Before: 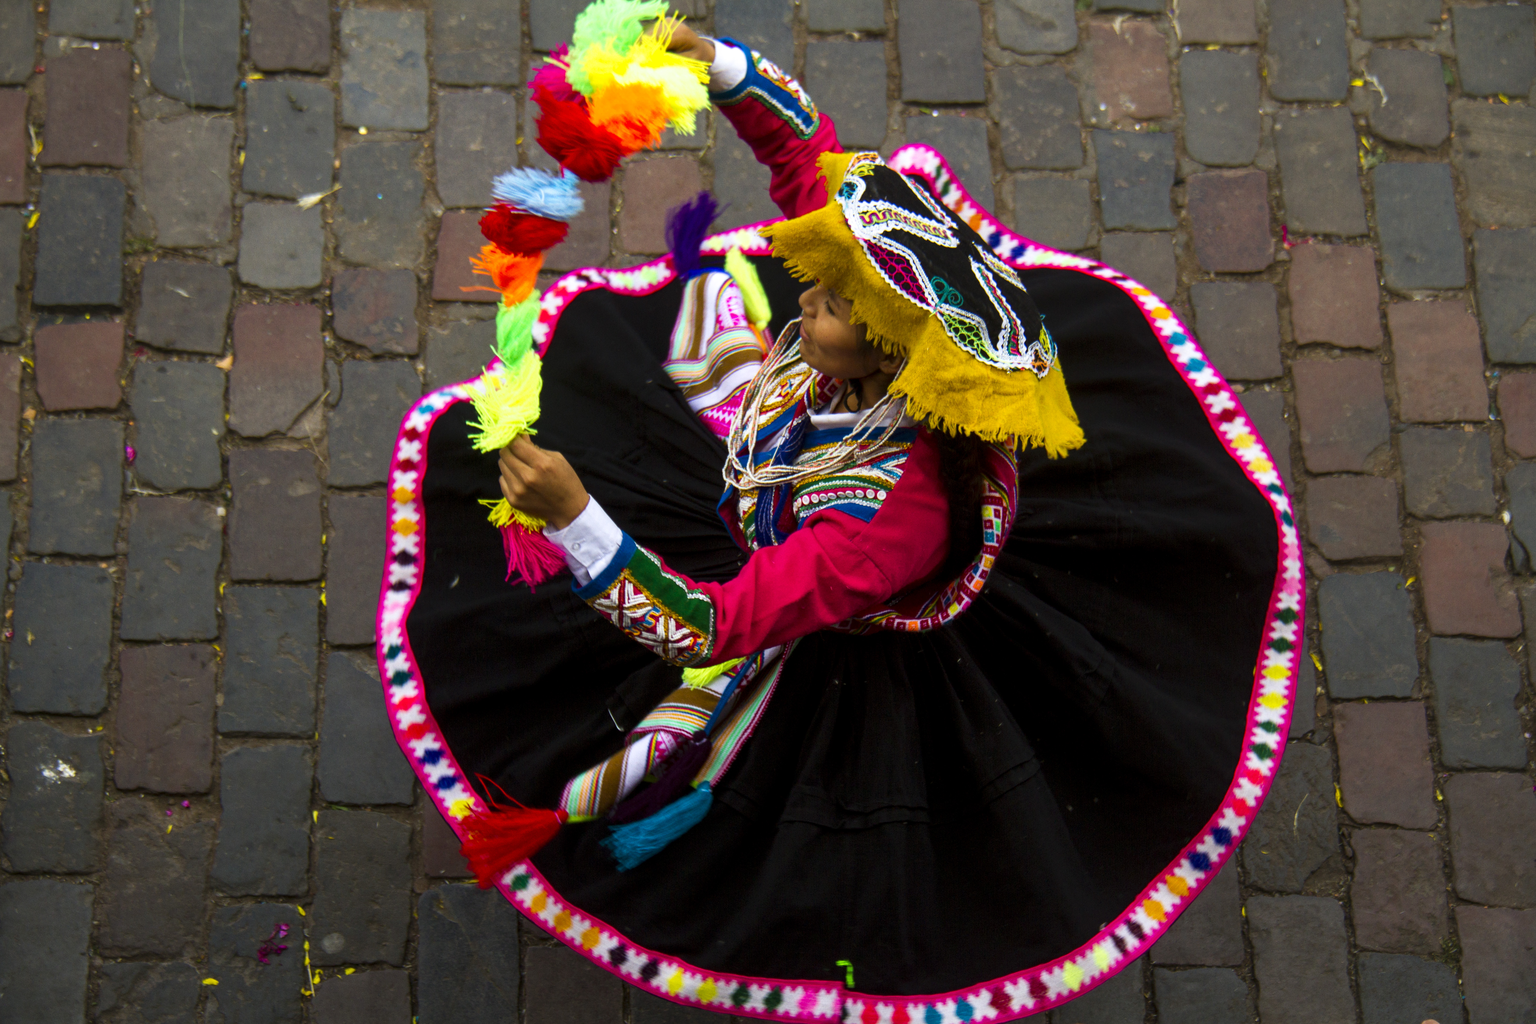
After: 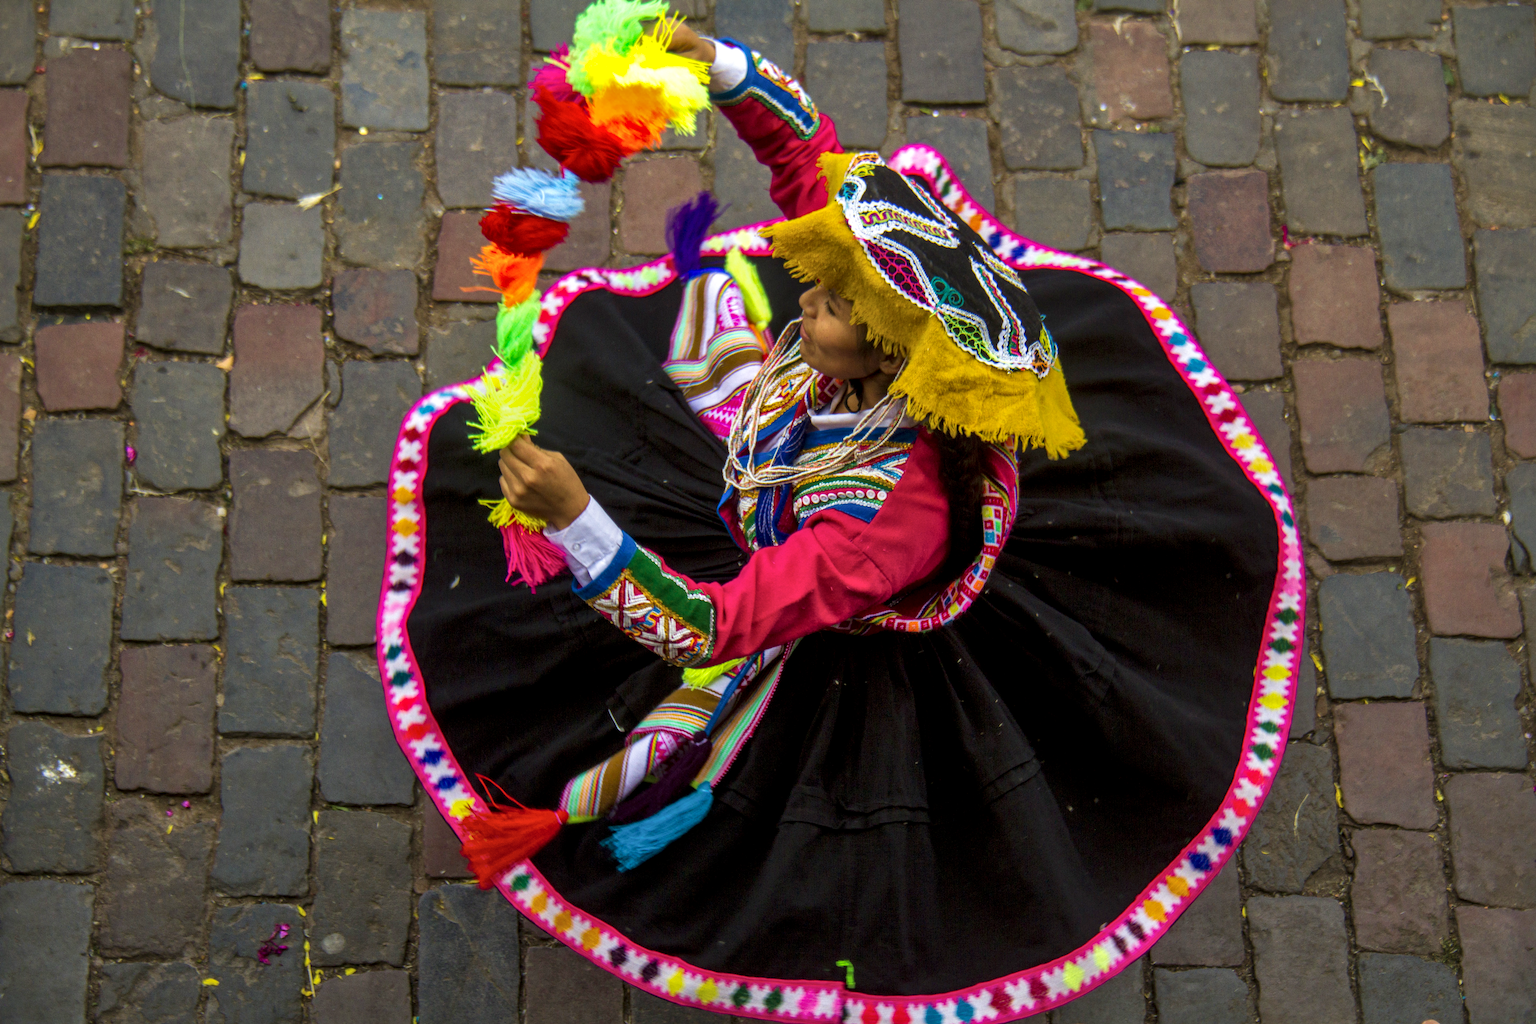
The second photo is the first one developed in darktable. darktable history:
shadows and highlights: on, module defaults
local contrast: detail 130%
velvia: on, module defaults
